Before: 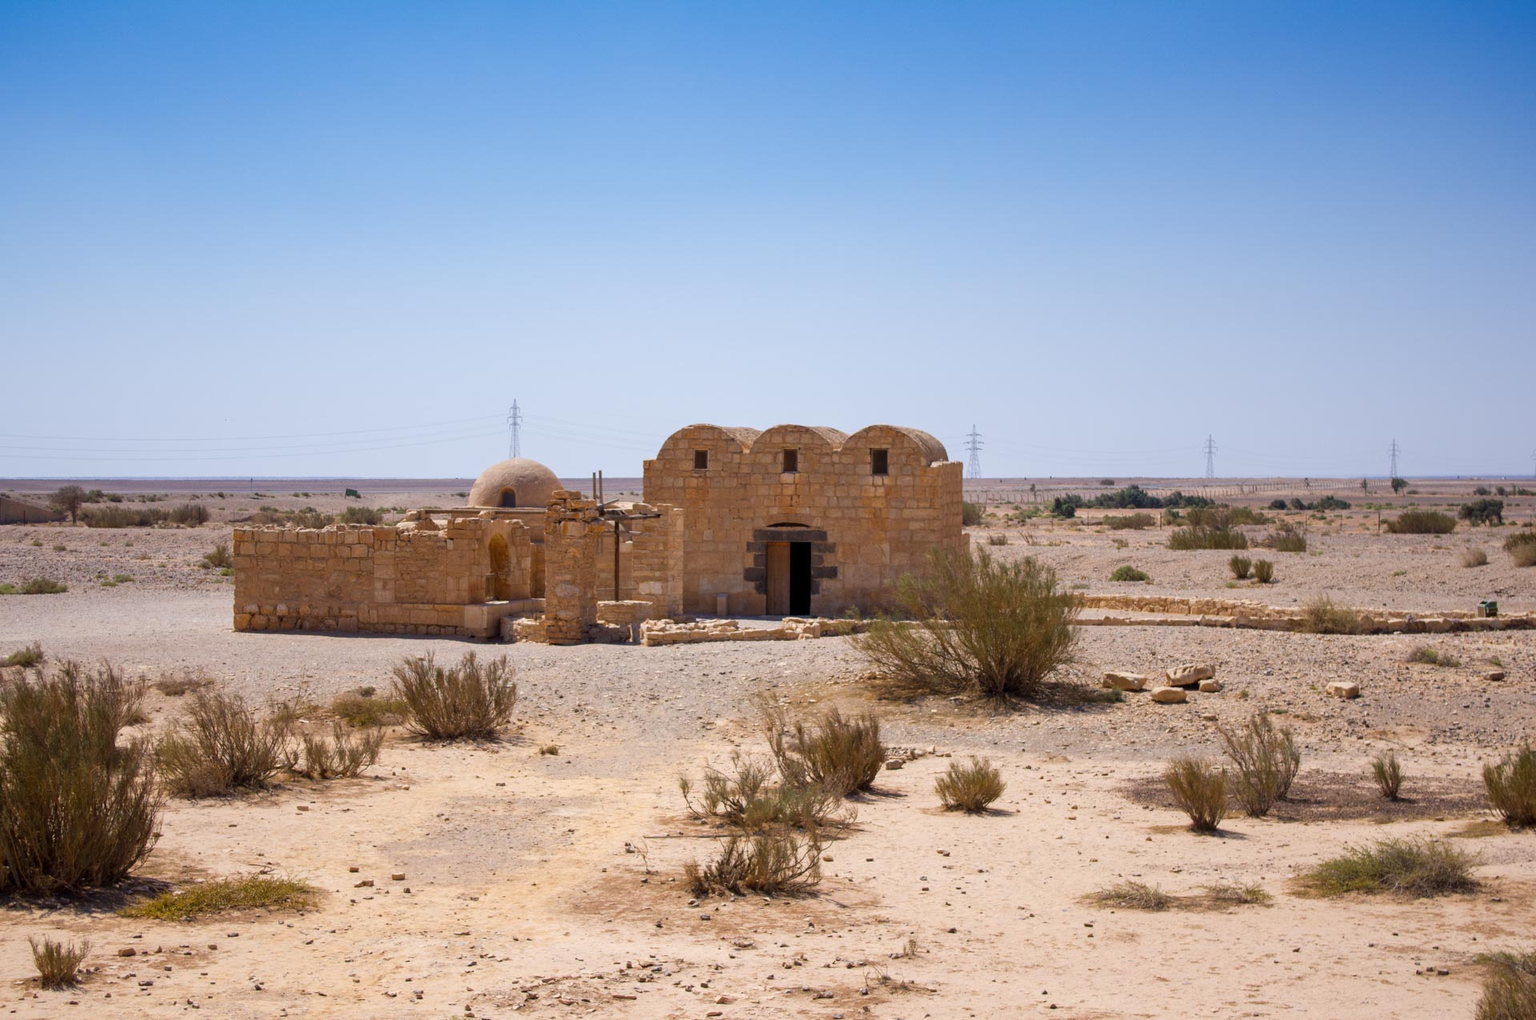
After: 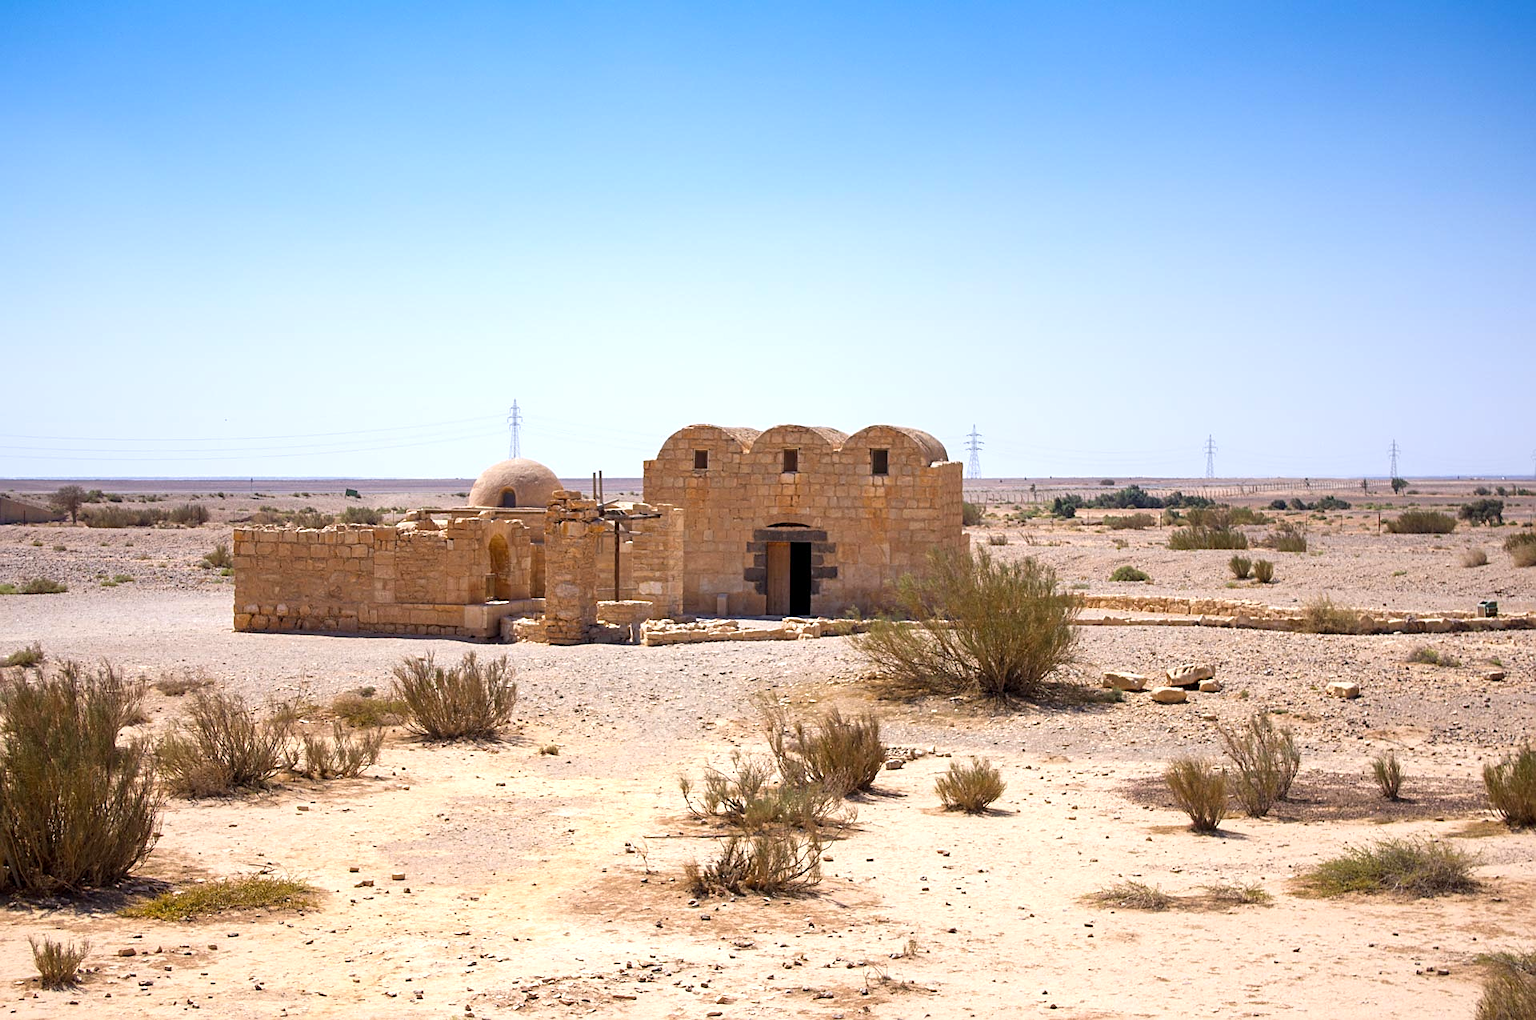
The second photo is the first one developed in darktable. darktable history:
sharpen: on, module defaults
exposure: exposure 0.556 EV, compensate highlight preservation false
